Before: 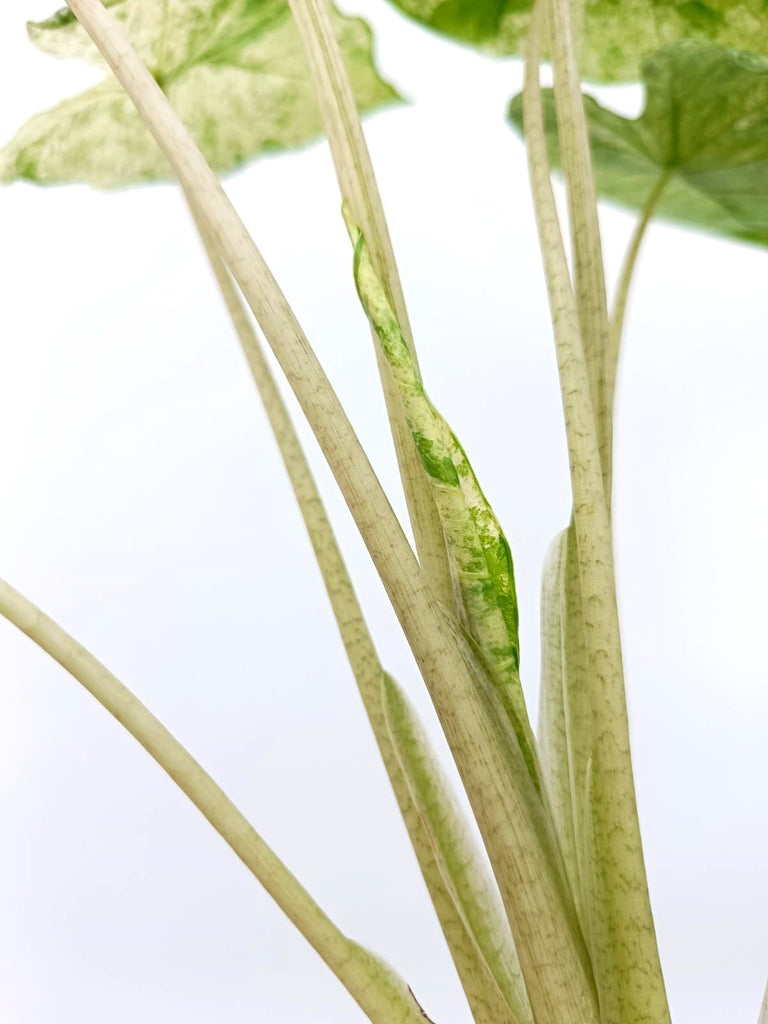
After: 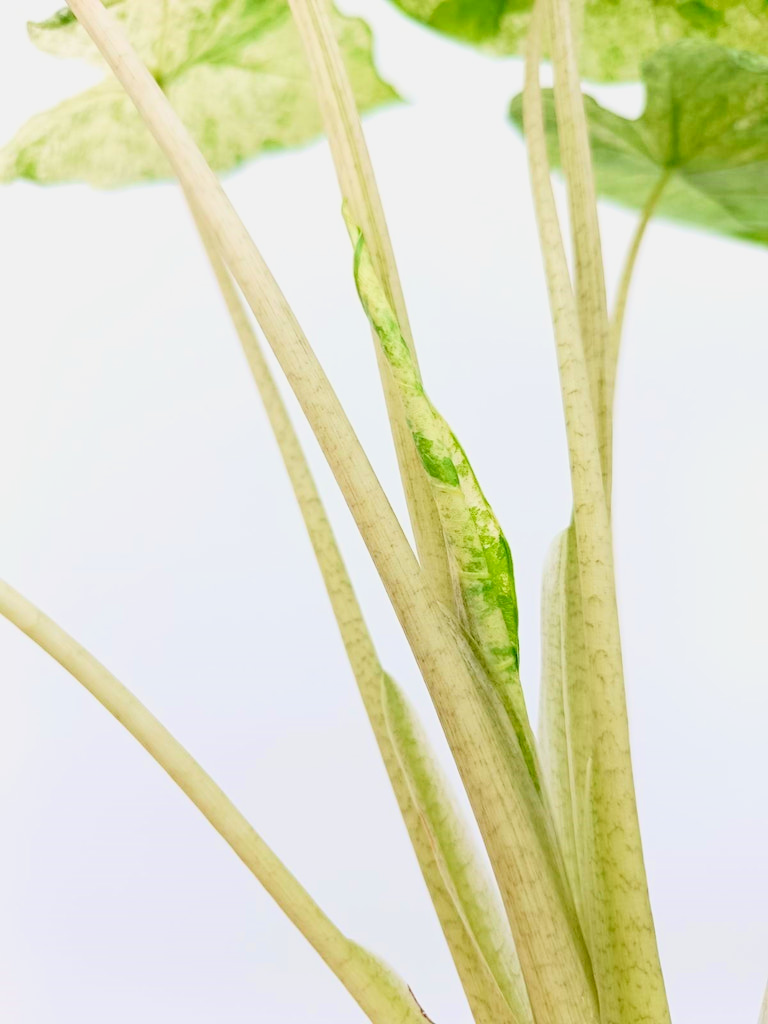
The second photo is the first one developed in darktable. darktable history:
levels: black 3.83%, white 90.64%, levels [0.044, 0.416, 0.908]
filmic rgb: black relative exposure -7.65 EV, white relative exposure 4.56 EV, hardness 3.61, color science v6 (2022)
